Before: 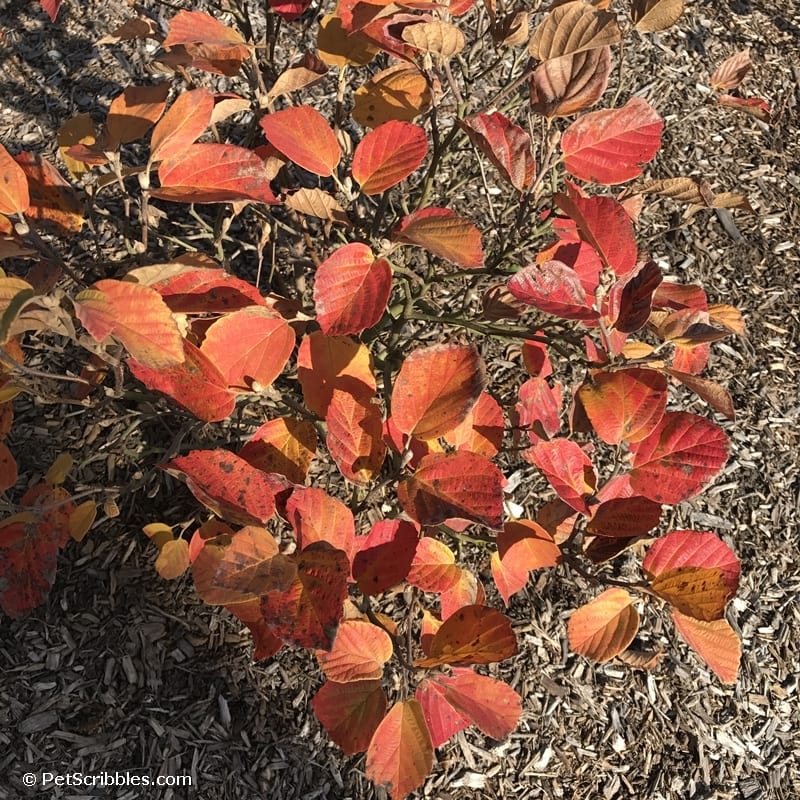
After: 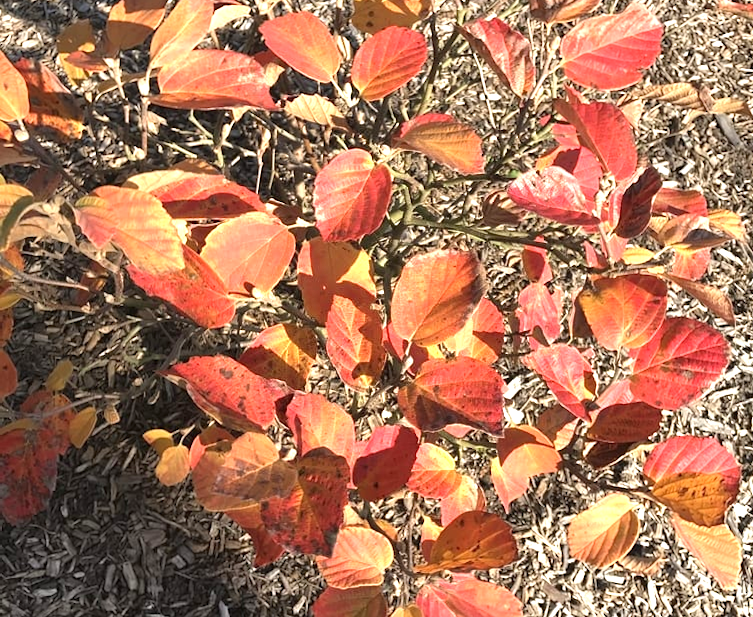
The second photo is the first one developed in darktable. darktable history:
exposure: black level correction 0, exposure 1.097 EV, compensate highlight preservation false
crop and rotate: angle 0.106°, top 11.733%, right 5.701%, bottom 10.932%
